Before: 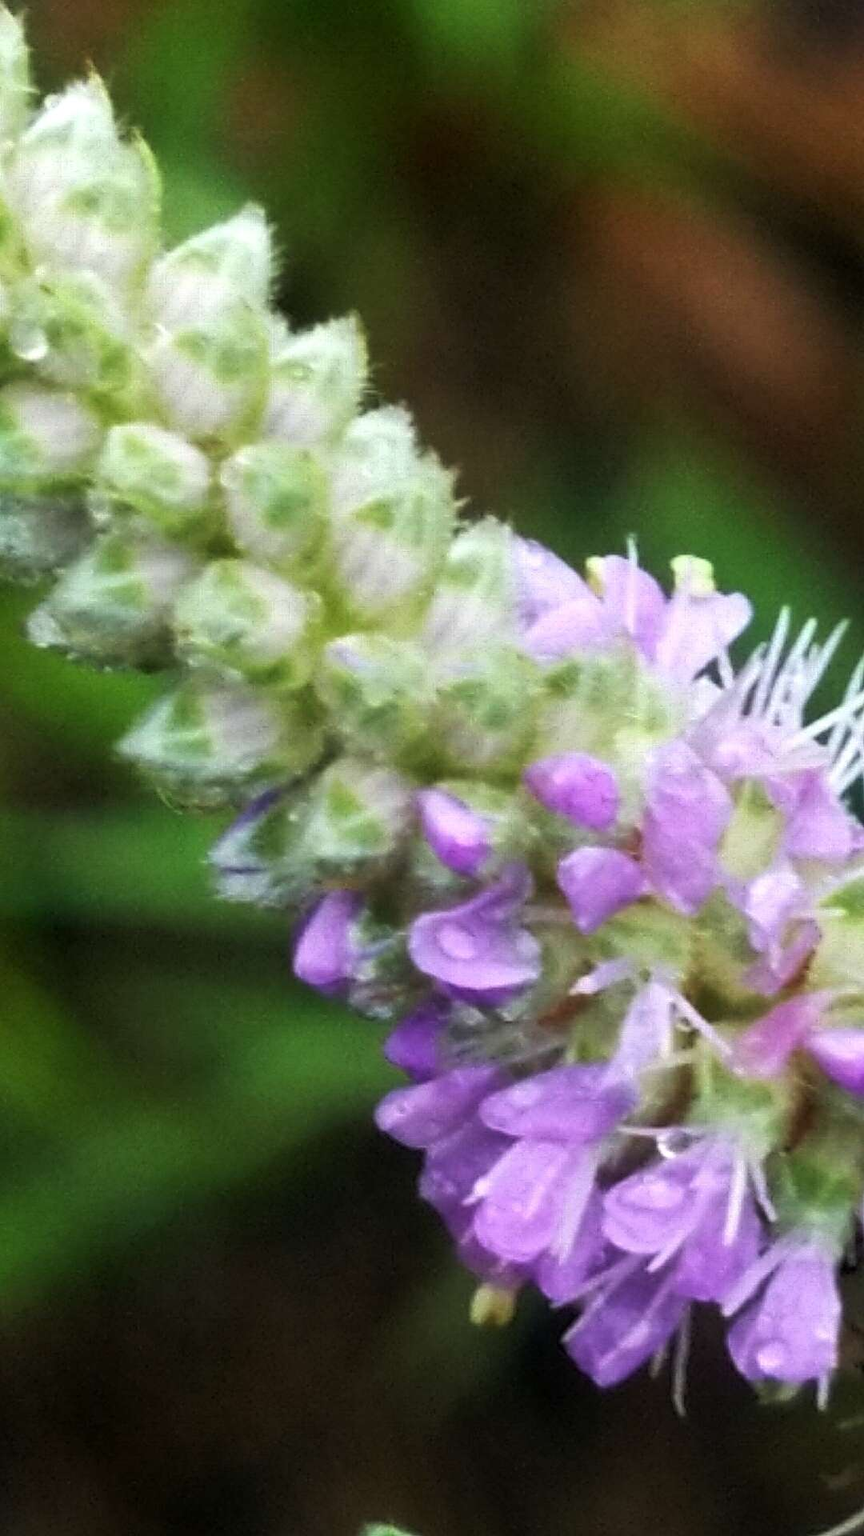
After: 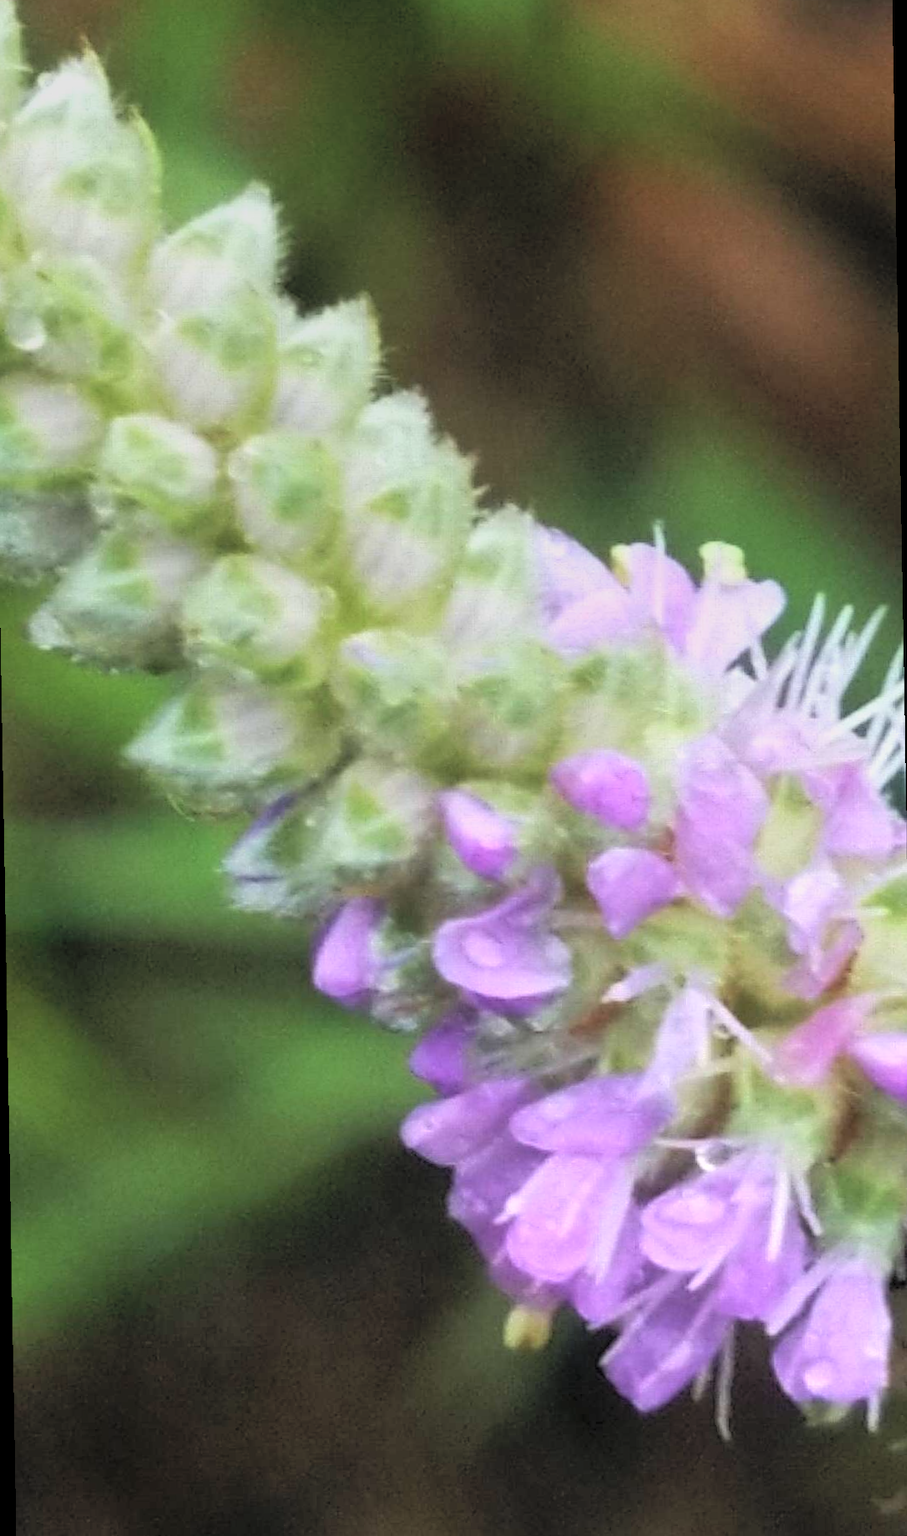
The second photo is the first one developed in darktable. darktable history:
rotate and perspective: rotation -1°, crop left 0.011, crop right 0.989, crop top 0.025, crop bottom 0.975
contrast brightness saturation: brightness 0.28
graduated density: on, module defaults
